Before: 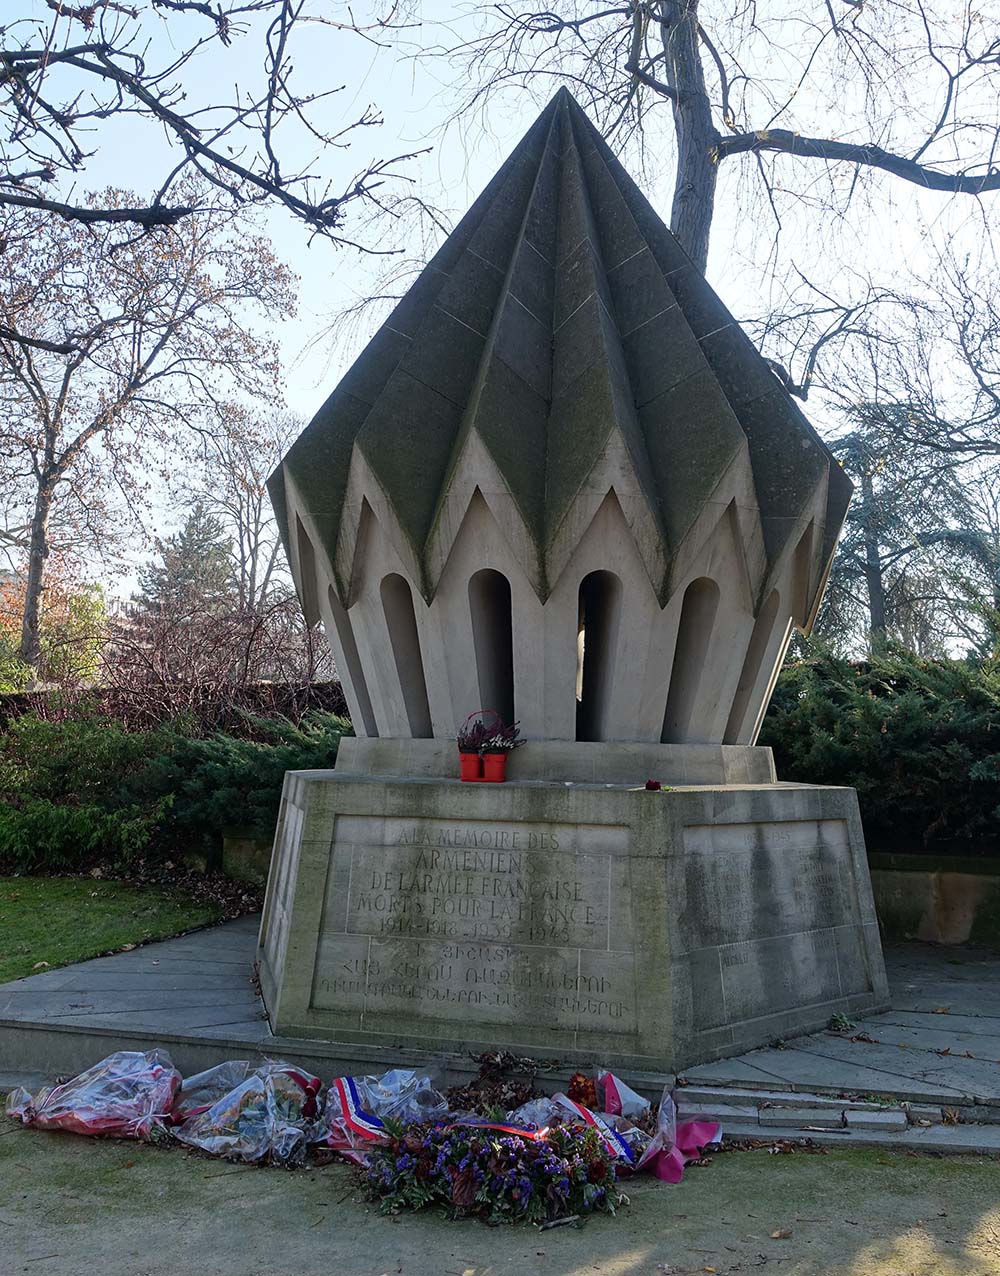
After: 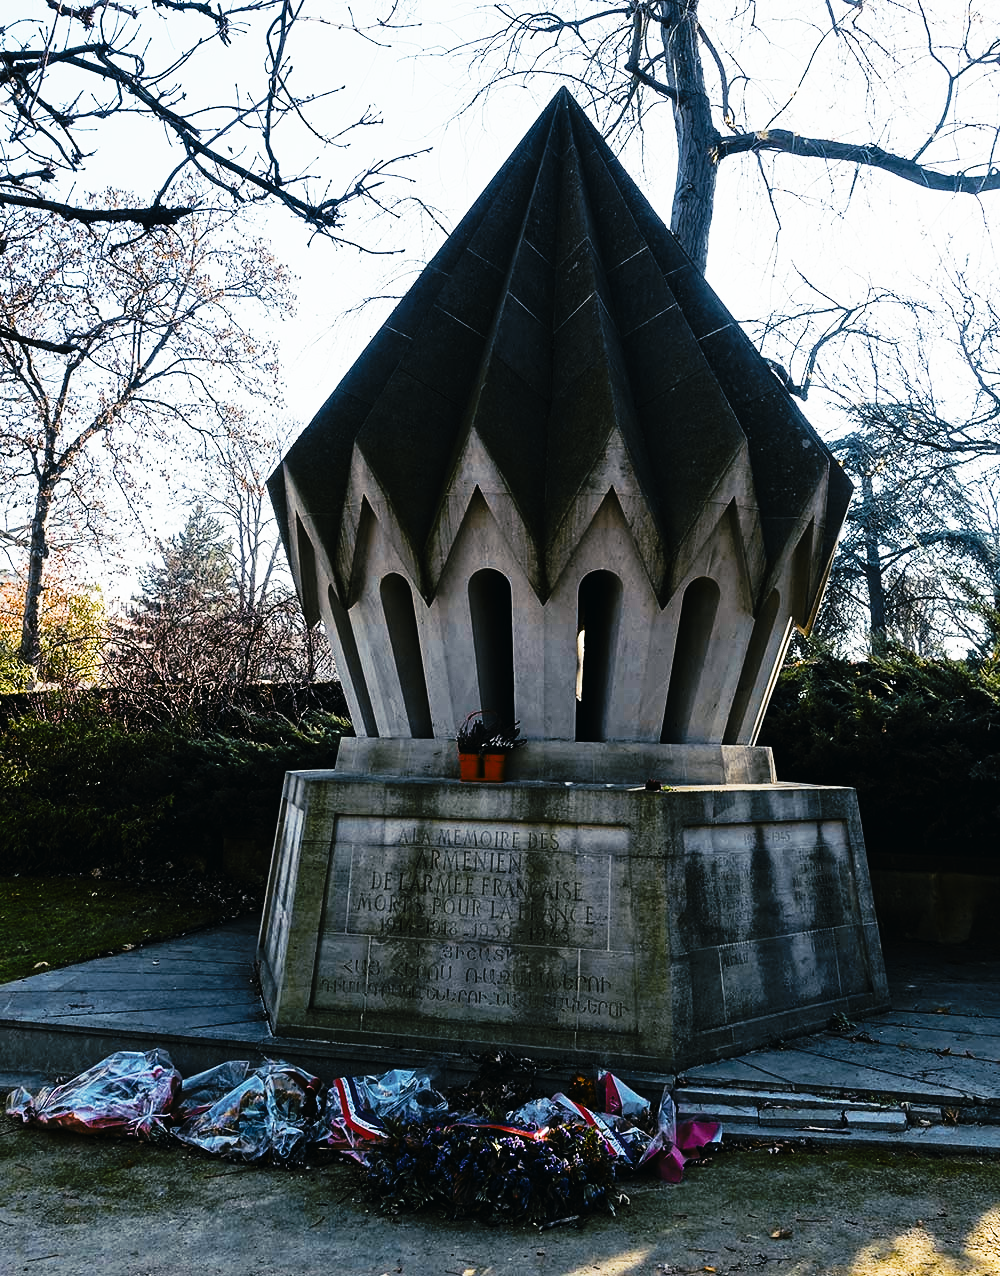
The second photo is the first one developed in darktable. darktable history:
tone curve: curves: ch0 [(0, 0) (0.003, 0.01) (0.011, 0.01) (0.025, 0.011) (0.044, 0.014) (0.069, 0.018) (0.1, 0.022) (0.136, 0.026) (0.177, 0.035) (0.224, 0.051) (0.277, 0.085) (0.335, 0.158) (0.399, 0.299) (0.468, 0.457) (0.543, 0.634) (0.623, 0.801) (0.709, 0.904) (0.801, 0.963) (0.898, 0.986) (1, 1)], preserve colors none
color look up table: target L [65.74, 68.83, 87.56, 67.1, 56.13, 45.41, 63.83, 59.45, 45.93, 33.17, 42.31, 37.54, 32.42, 27.71, 4.905, 200.02, 78.81, 64.73, 68.61, 65.81, 54.52, 43.31, 56.14, 39.62, 46.28, 43.32, 35.89, 33.64, 16.89, 84.58, 68.48, 66.24, 45.65, 54.32, 48.87, 55.92, 40.05, 36.67, 33.69, 34.19, 31.59, 24.04, 32.56, 9.141, 51.37, 73.6, 73.19, 43.76, 40.87], target a [2.597, 1.24, -0.98, -22.66, -19.75, -18.68, -13.69, 0.841, -12.77, -13.61, -1.062, -6.509, -11.62, -5.966, -5.518, 0, 0.245, 6.022, 13.94, 9.668, 15.23, 30.96, 4.606, 22.37, 25.9, 13.11, 15.22, 12.62, -3.444, 6.641, 14.86, -0.148, 35.84, -8.542, 29.82, -3.578, 28.02, 22.99, 18.34, -0.939, -3.291, 34.76, -2.253, -3.202, -11.6, -15.34, -15.84, -6.645, -7.388], target b [39.07, 42.85, 22.71, -12.28, -1.667, 15.22, 14.77, 32.56, -3.381, 6.244, 5.812, 22.49, -0.66, 37.34, -1.546, 0, 26.39, 38.82, 3.501, 13.24, 29.57, -3.782, 25.45, 25.1, 5.156, 23.29, 31.41, 38.41, 6.126, -0.94, -16.23, 2.628, -22.34, -21.31, -14.78, -16.44, -15.25, -2.416, -16.84, -12.96, -9.997, -29.43, -10.71, -16.18, -9.95, -16.22, -8.983, -10.8, -7.521], num patches 49
